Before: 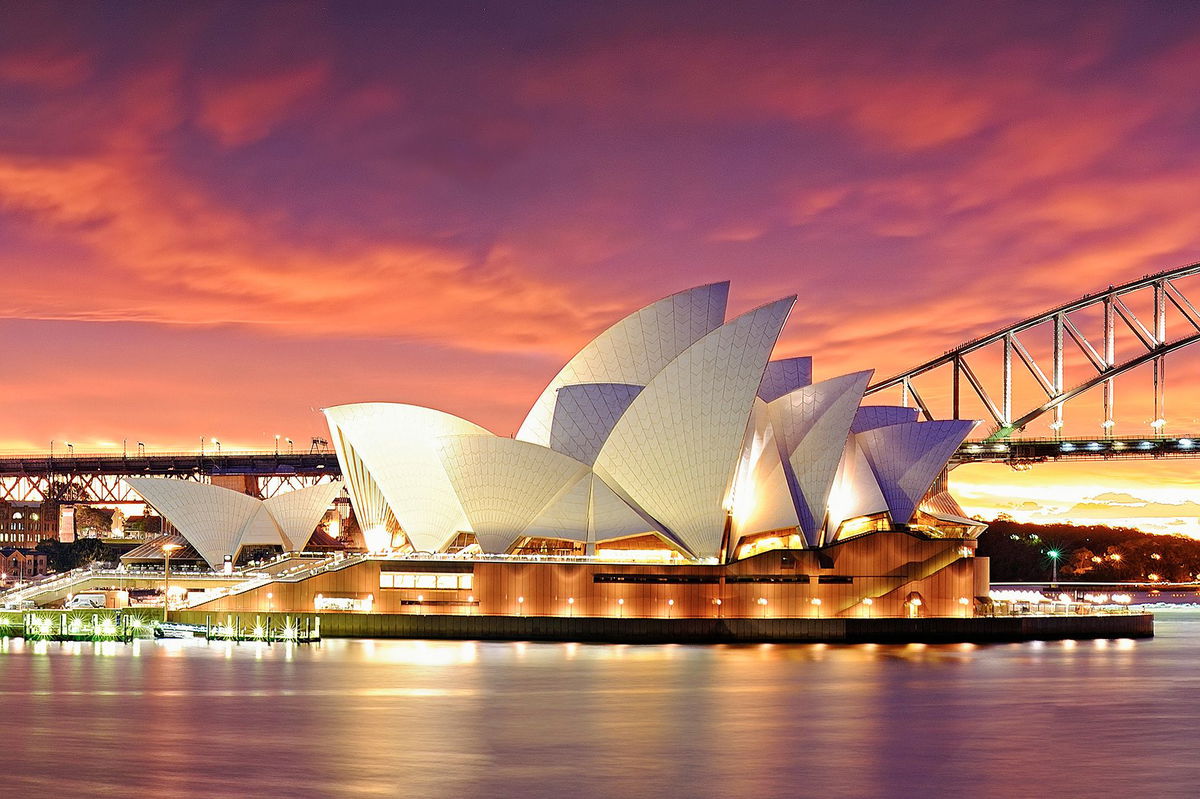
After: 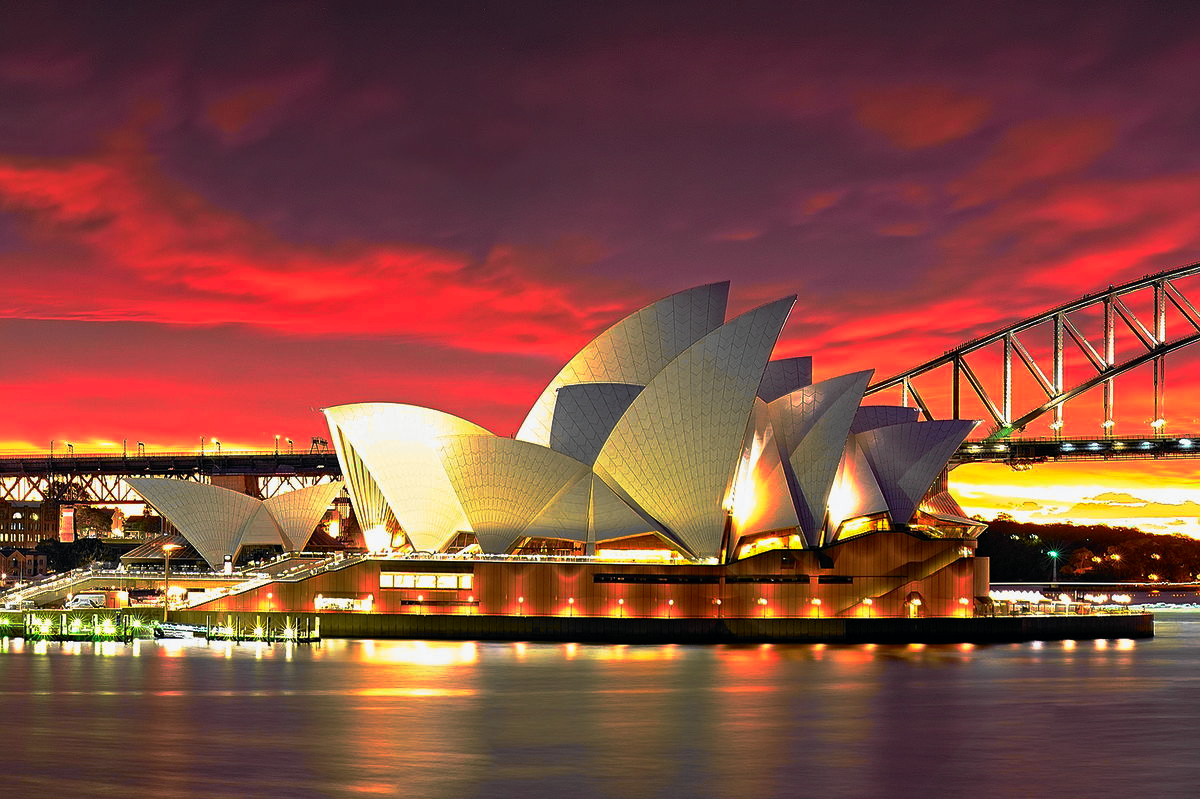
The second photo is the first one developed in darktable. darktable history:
base curve: curves: ch0 [(0, 0) (0.564, 0.291) (0.802, 0.731) (1, 1)], preserve colors none
tone curve: curves: ch0 [(0, 0) (0.071, 0.058) (0.266, 0.268) (0.498, 0.542) (0.766, 0.807) (1, 0.983)]; ch1 [(0, 0) (0.346, 0.307) (0.408, 0.387) (0.463, 0.465) (0.482, 0.493) (0.502, 0.499) (0.517, 0.502) (0.55, 0.548) (0.597, 0.61) (0.651, 0.698) (1, 1)]; ch2 [(0, 0) (0.346, 0.34) (0.434, 0.46) (0.485, 0.494) (0.5, 0.498) (0.517, 0.506) (0.526, 0.539) (0.583, 0.603) (0.625, 0.659) (1, 1)], color space Lab, independent channels, preserve colors none
